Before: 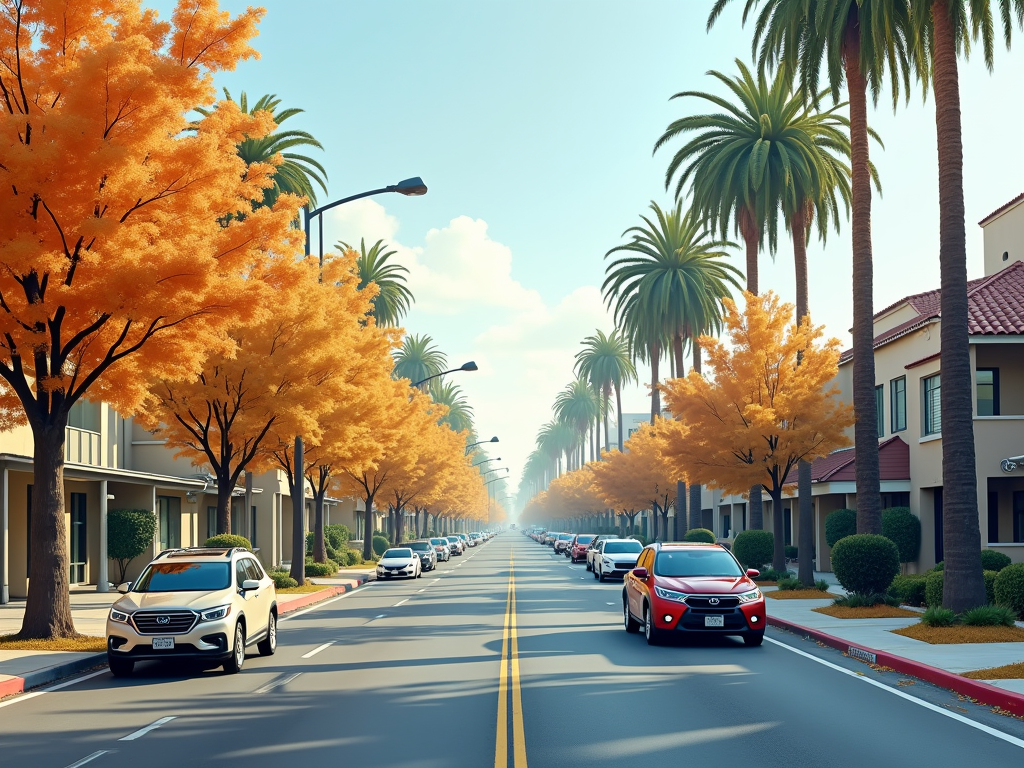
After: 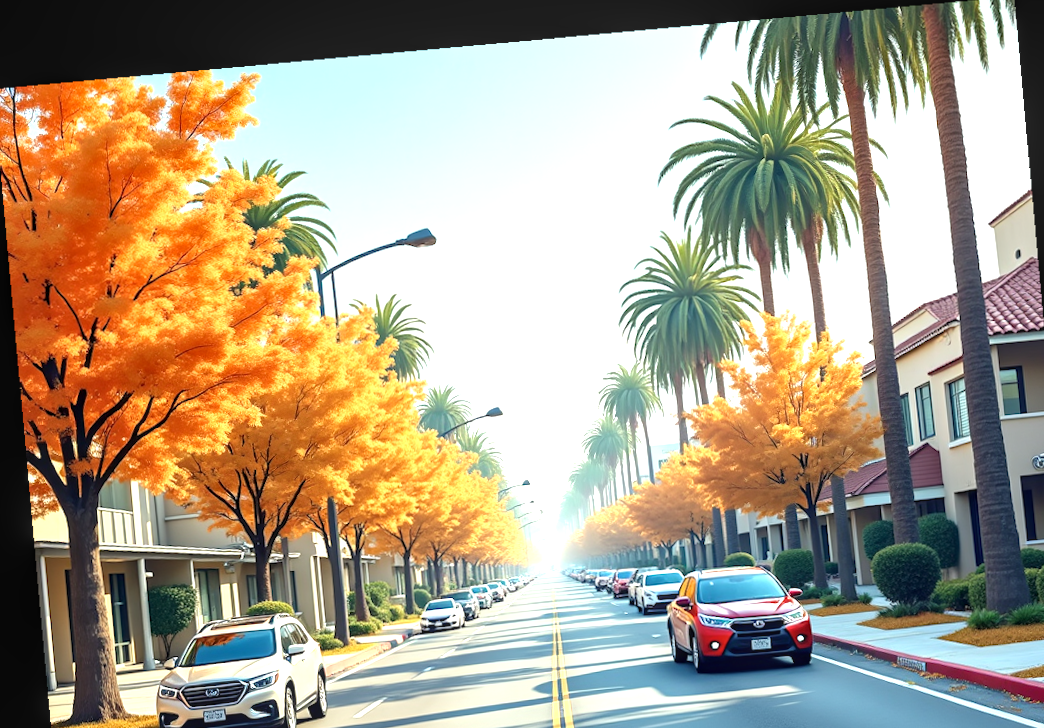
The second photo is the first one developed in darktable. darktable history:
rotate and perspective: rotation -4.98°, automatic cropping off
exposure: black level correction 0, exposure 0.95 EV, compensate exposure bias true, compensate highlight preservation false
local contrast: on, module defaults
crop and rotate: angle 0.2°, left 0.275%, right 3.127%, bottom 14.18%
